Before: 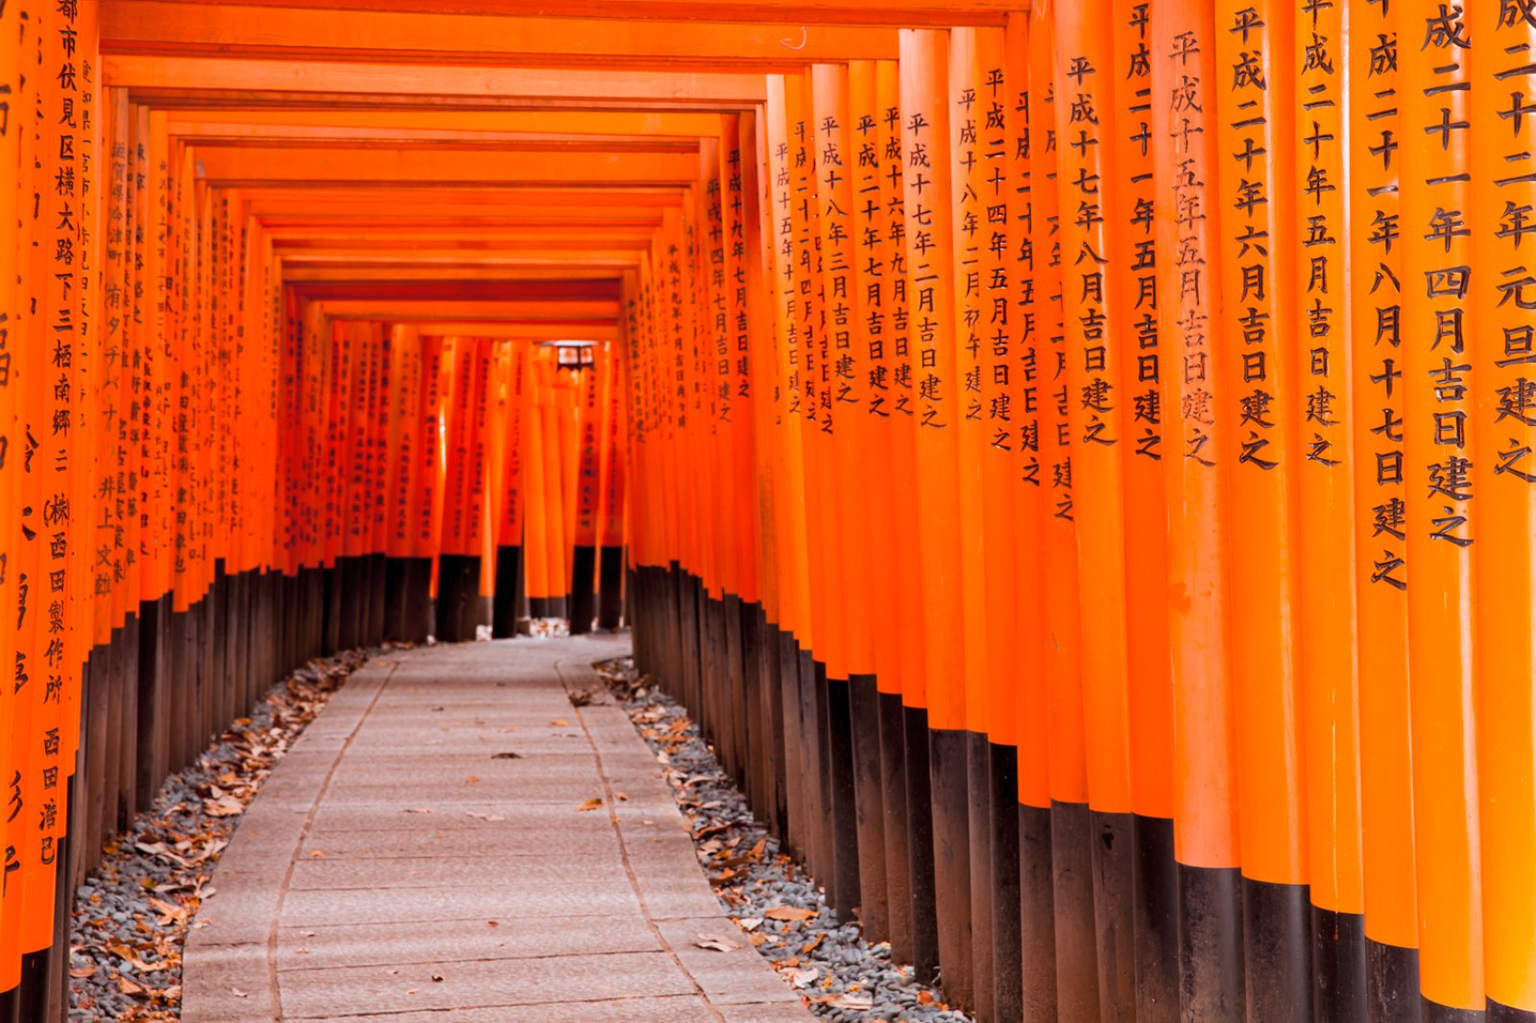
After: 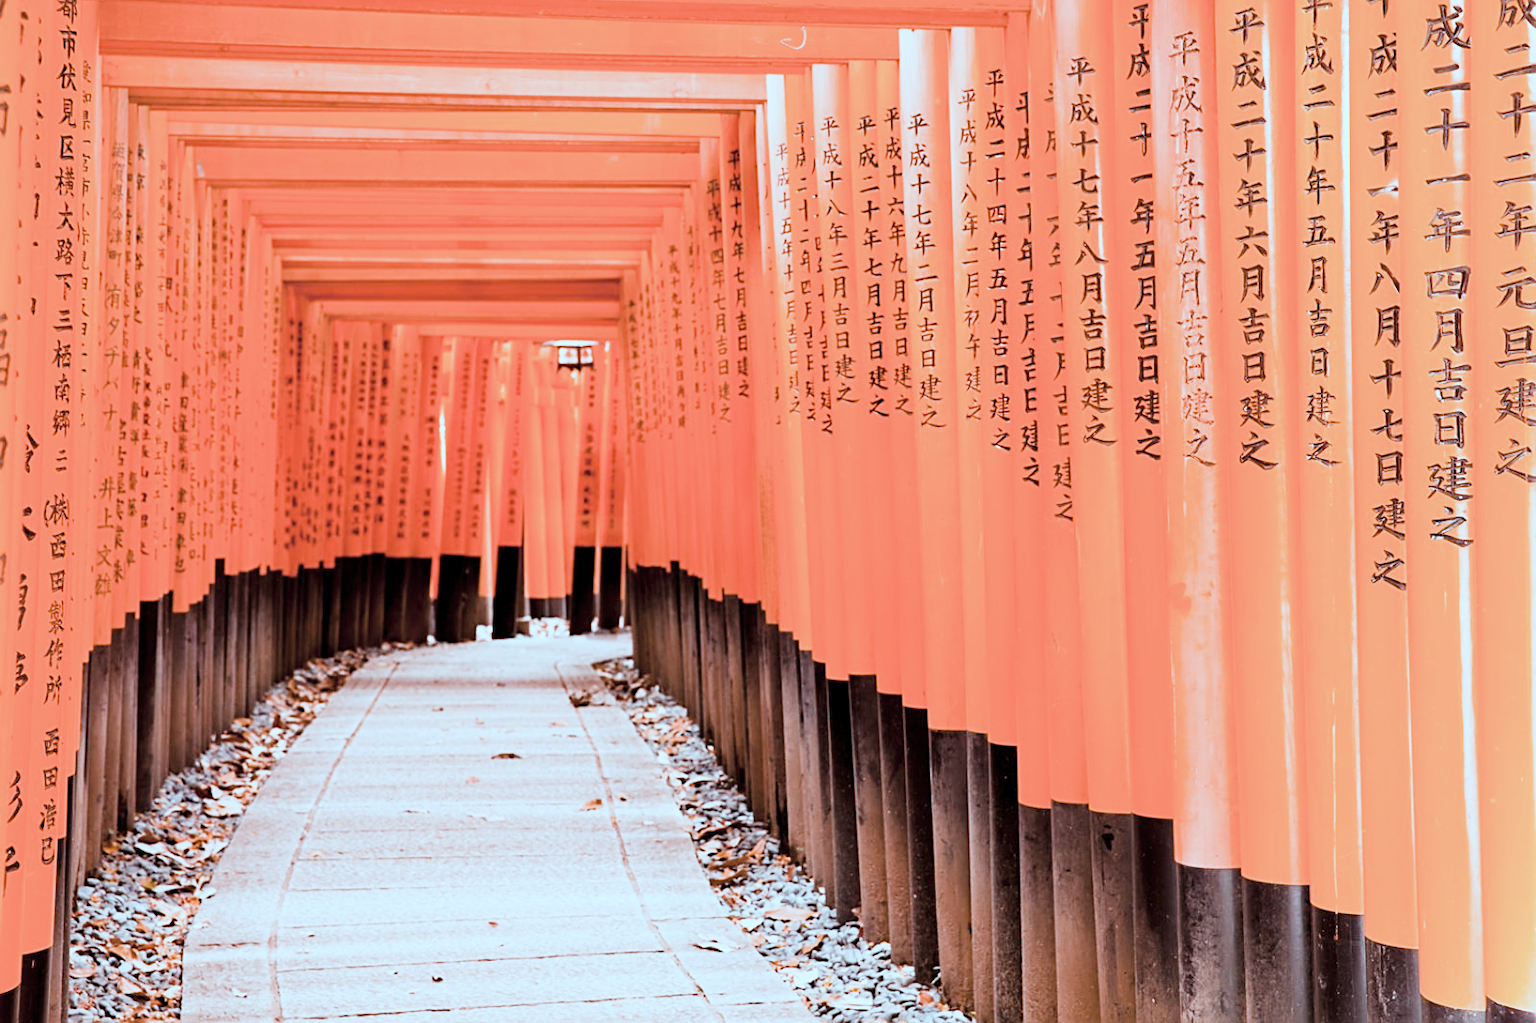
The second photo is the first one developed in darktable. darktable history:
exposure: black level correction 0, exposure 1.4 EV, compensate highlight preservation false
sigmoid: contrast 1.54, target black 0
sharpen: on, module defaults
color correction: highlights a* -12.64, highlights b* -18.1, saturation 0.7
